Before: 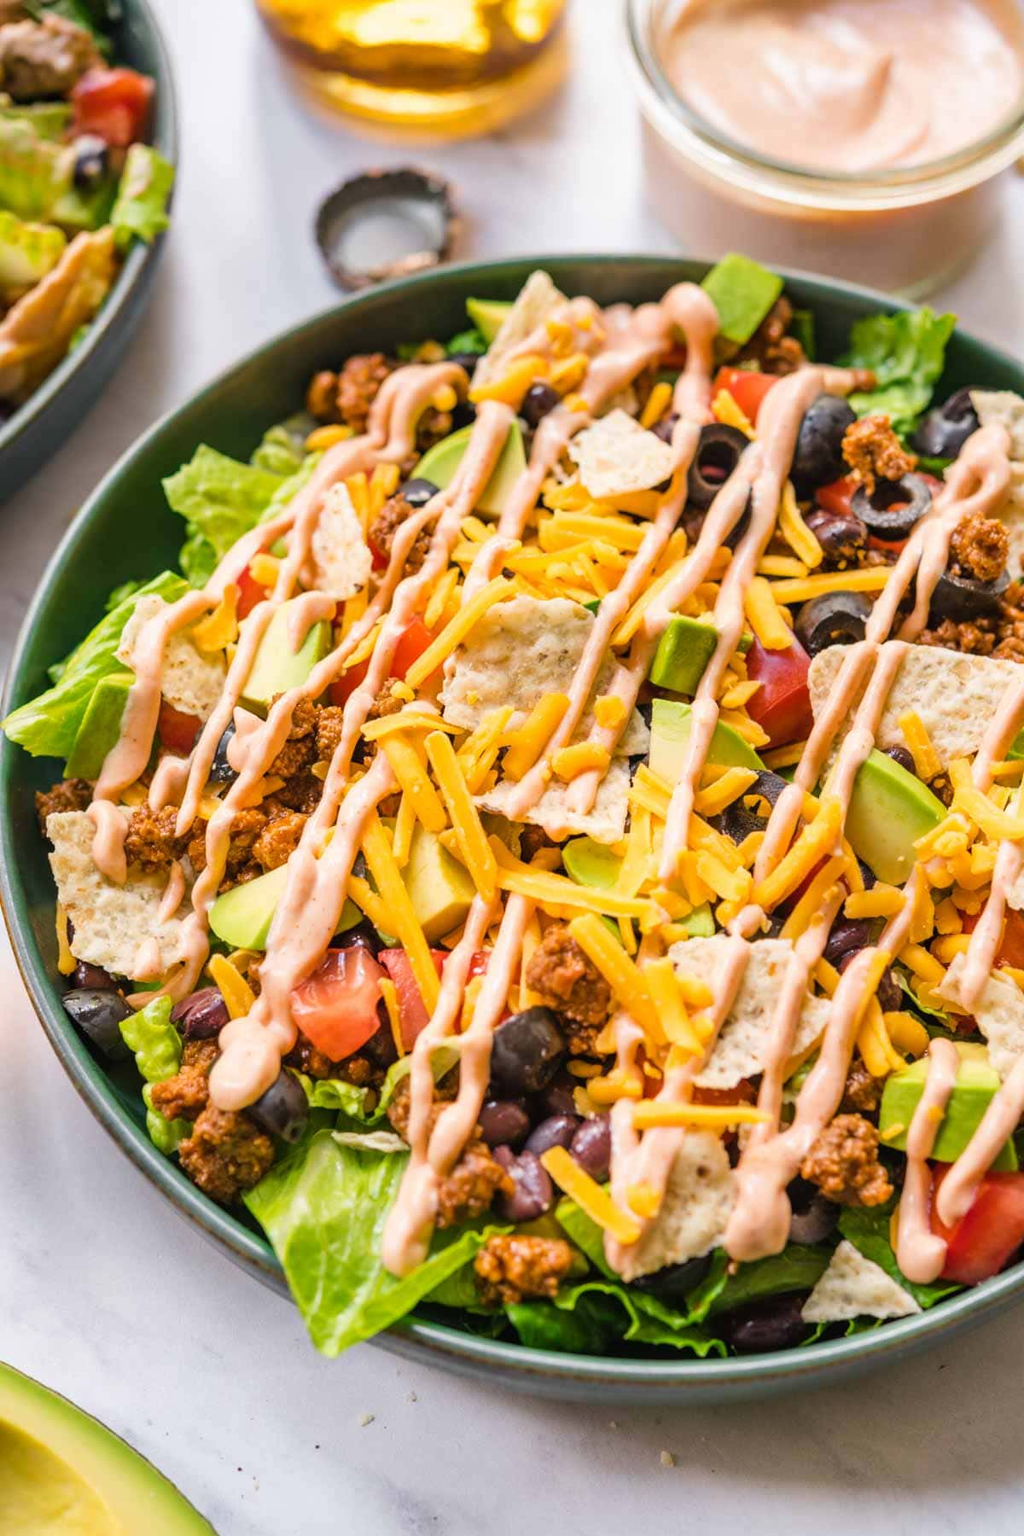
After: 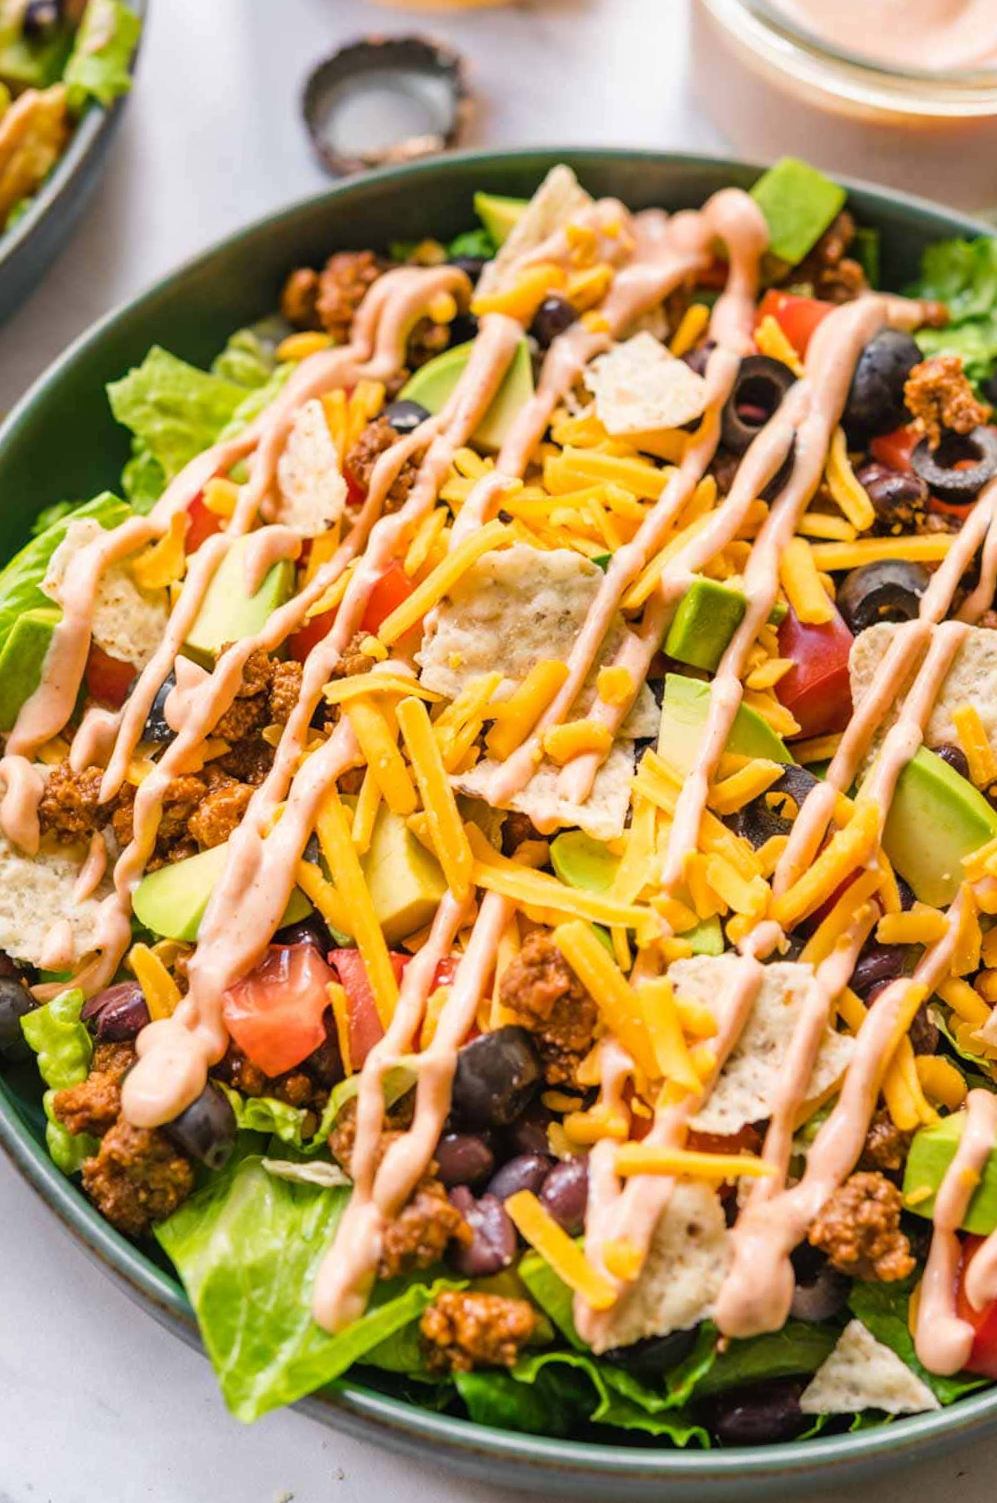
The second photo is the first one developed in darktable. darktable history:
crop and rotate: angle -3.22°, left 5.248%, top 5.195%, right 4.754%, bottom 4.373%
